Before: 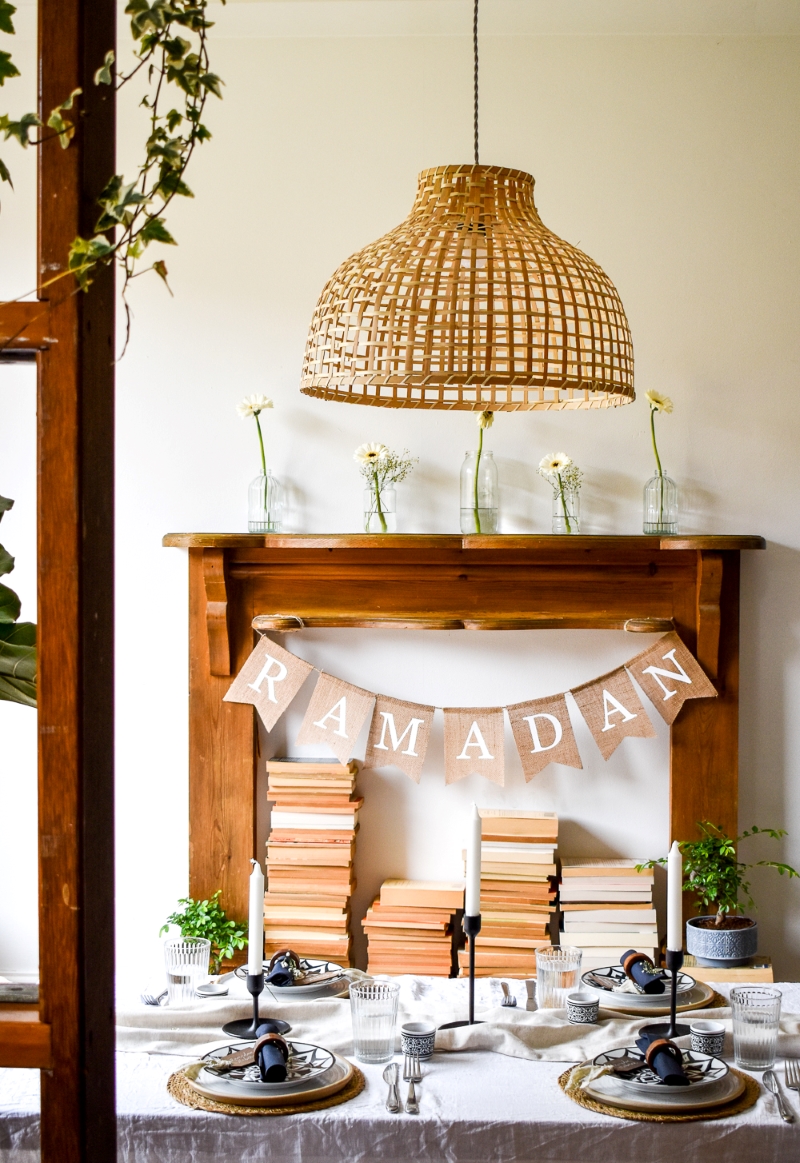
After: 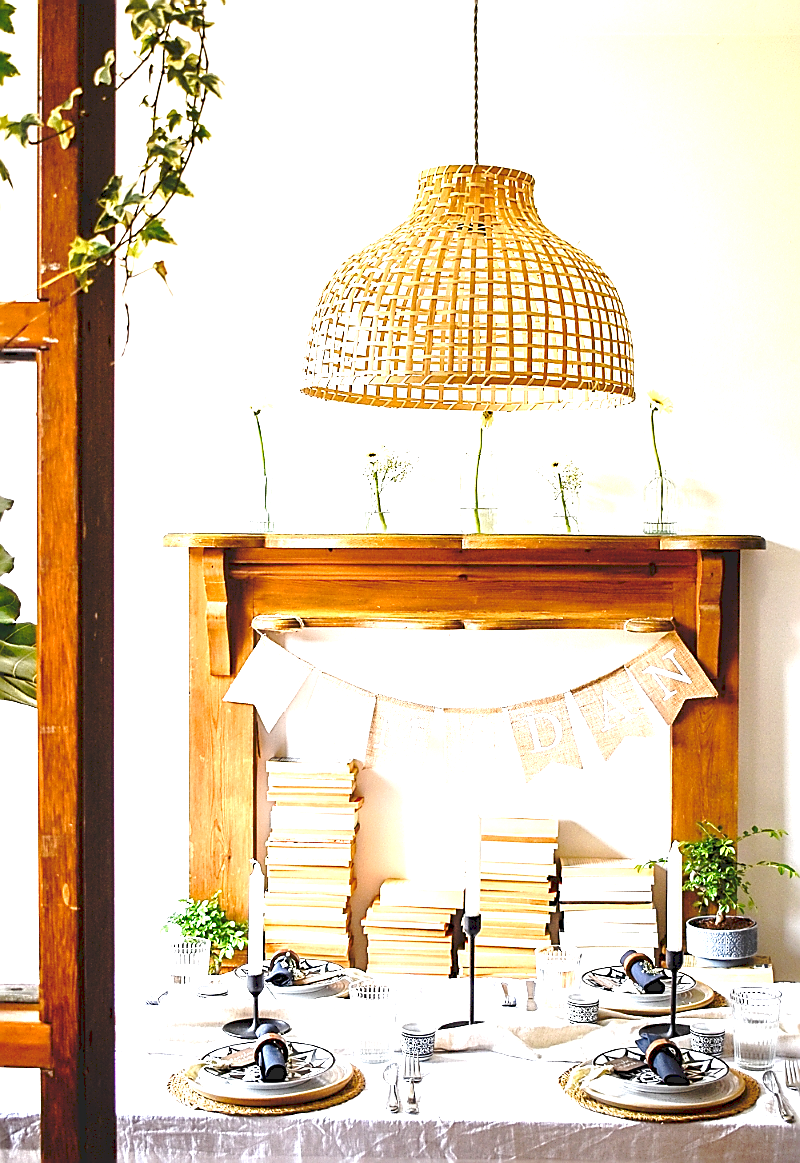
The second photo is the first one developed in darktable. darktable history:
tone curve: curves: ch0 [(0, 0) (0.003, 0.139) (0.011, 0.14) (0.025, 0.138) (0.044, 0.14) (0.069, 0.149) (0.1, 0.161) (0.136, 0.179) (0.177, 0.203) (0.224, 0.245) (0.277, 0.302) (0.335, 0.382) (0.399, 0.461) (0.468, 0.546) (0.543, 0.614) (0.623, 0.687) (0.709, 0.758) (0.801, 0.84) (0.898, 0.912) (1, 1)], preserve colors none
exposure: black level correction 0, exposure 1.488 EV, compensate highlight preservation false
sharpen: radius 1.426, amount 1.245, threshold 0.61
